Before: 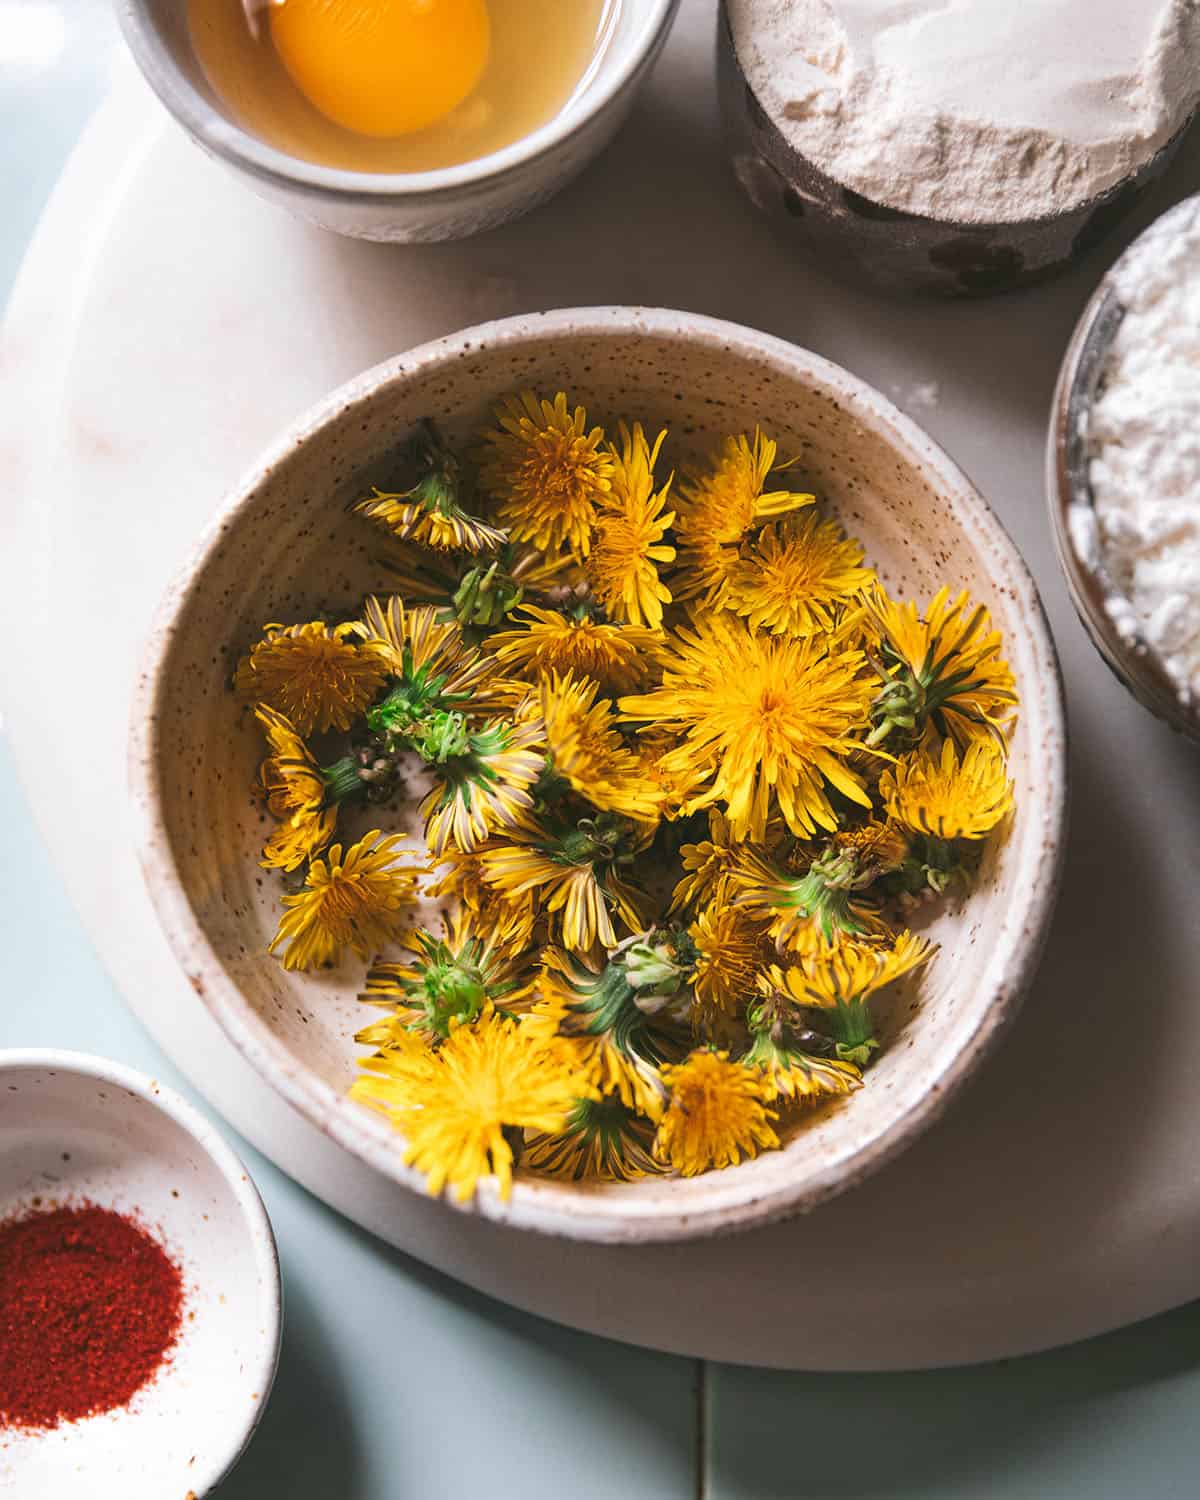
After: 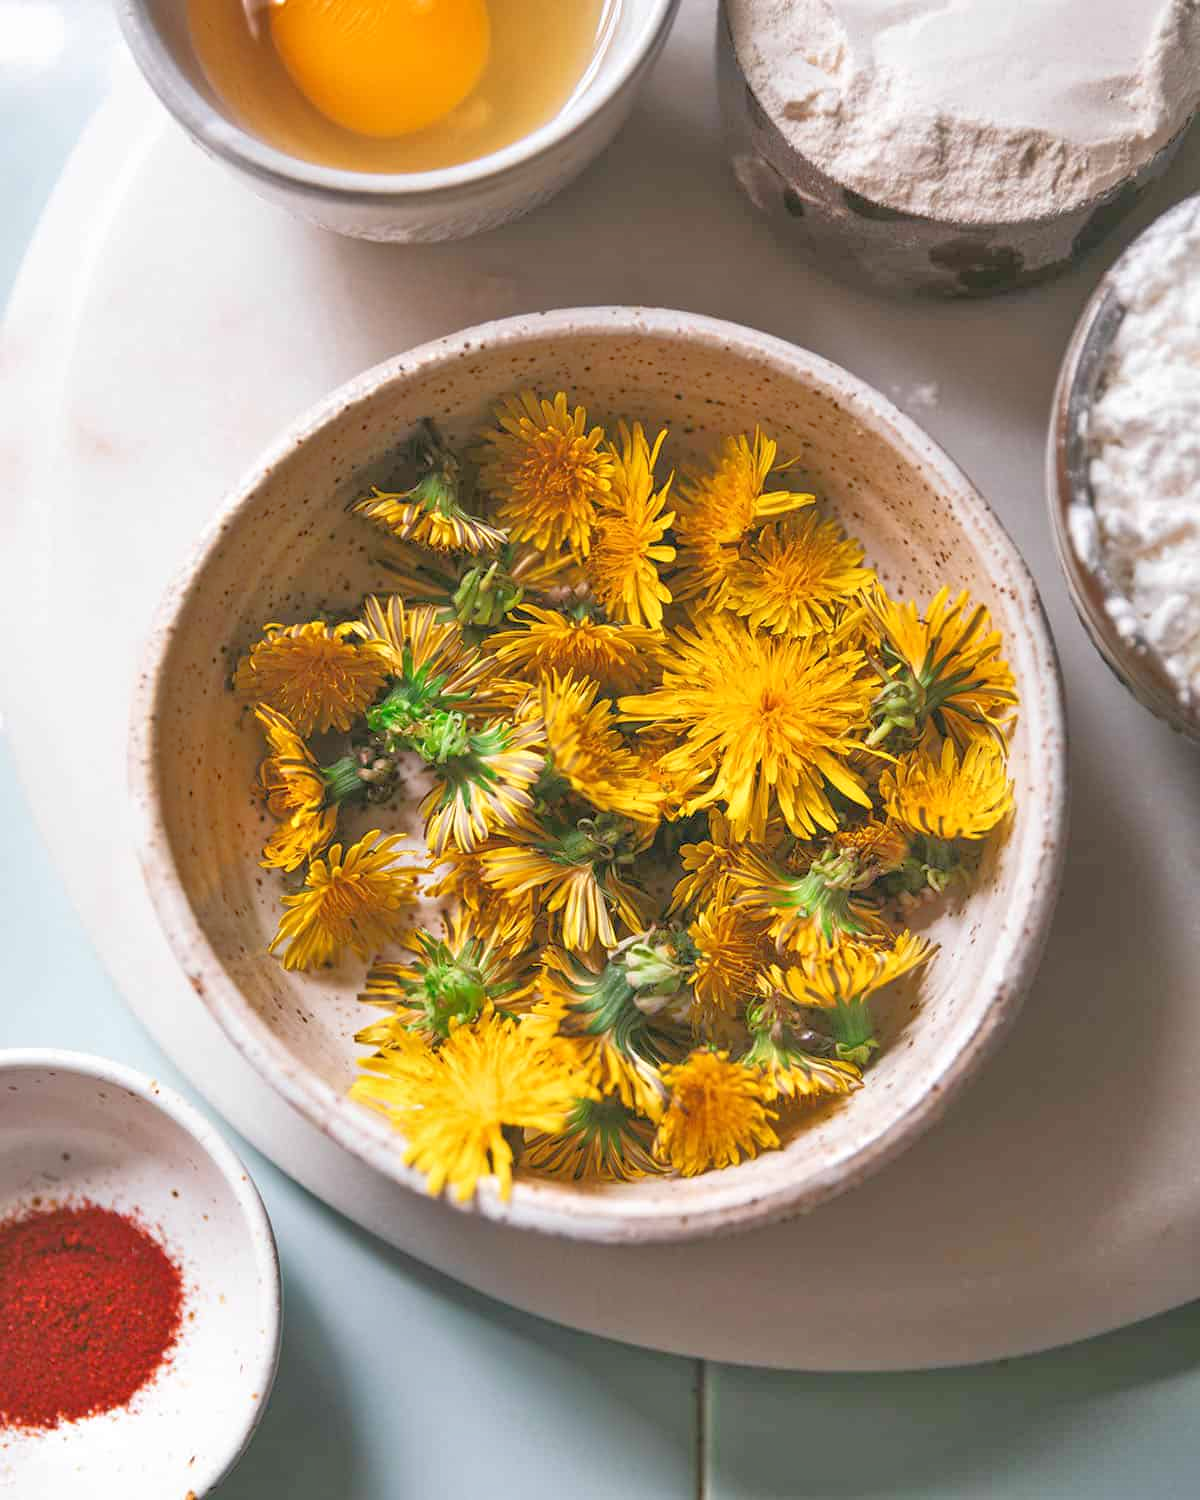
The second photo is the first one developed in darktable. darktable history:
tone equalizer: -7 EV 0.142 EV, -6 EV 0.626 EV, -5 EV 1.14 EV, -4 EV 1.32 EV, -3 EV 1.17 EV, -2 EV 0.6 EV, -1 EV 0.155 EV
